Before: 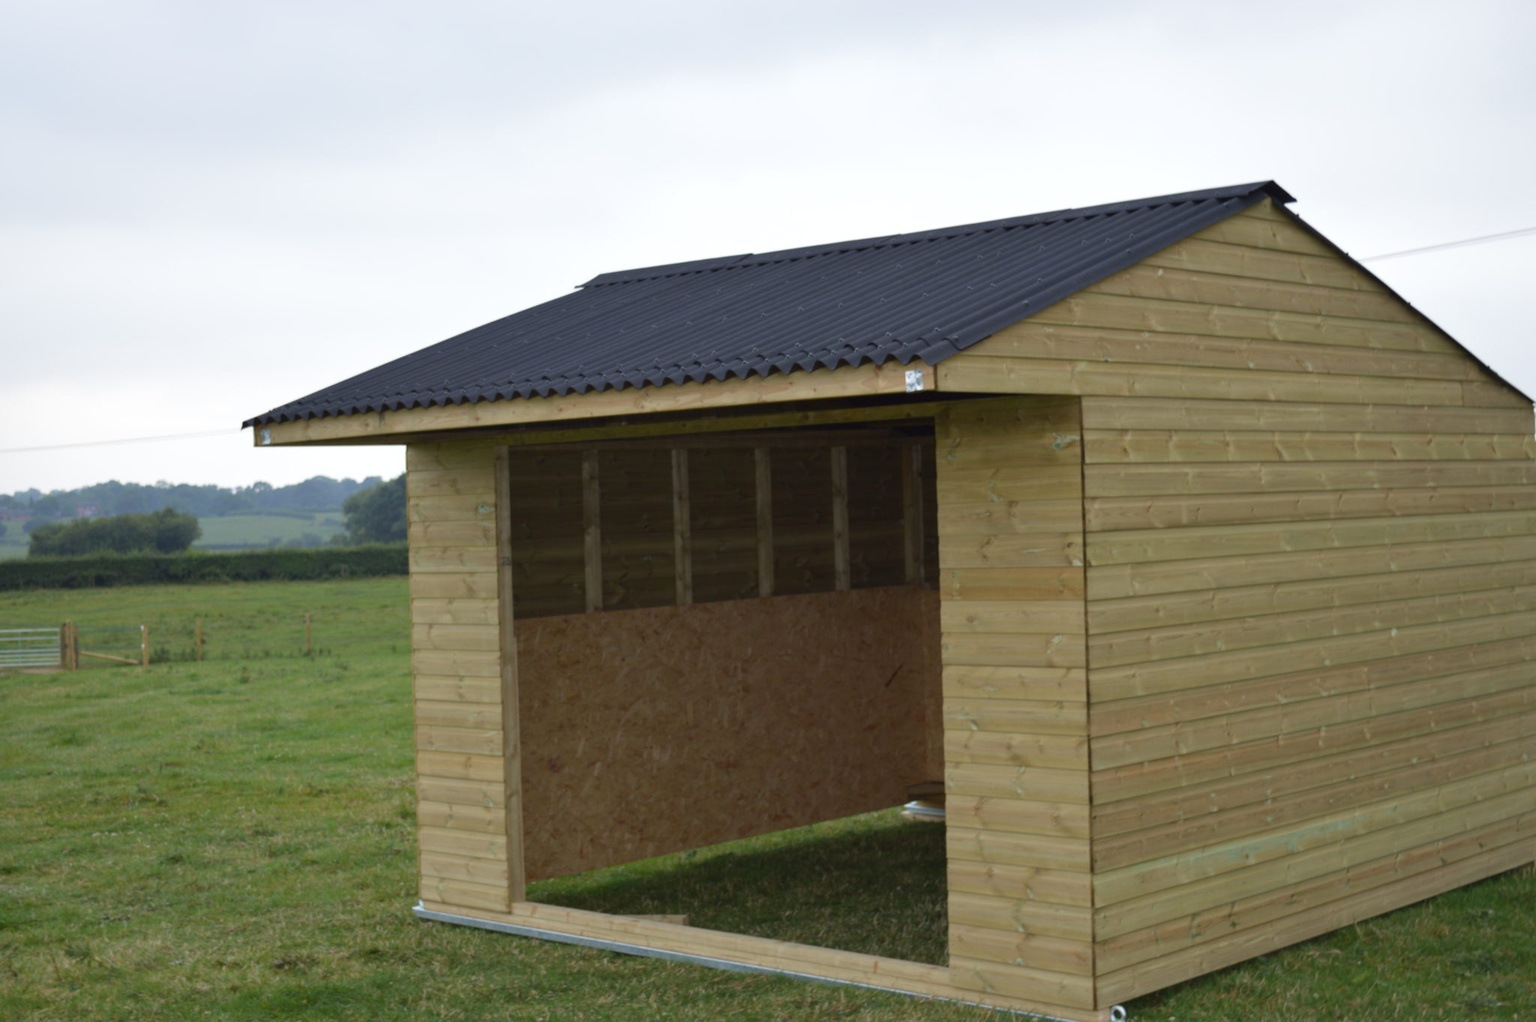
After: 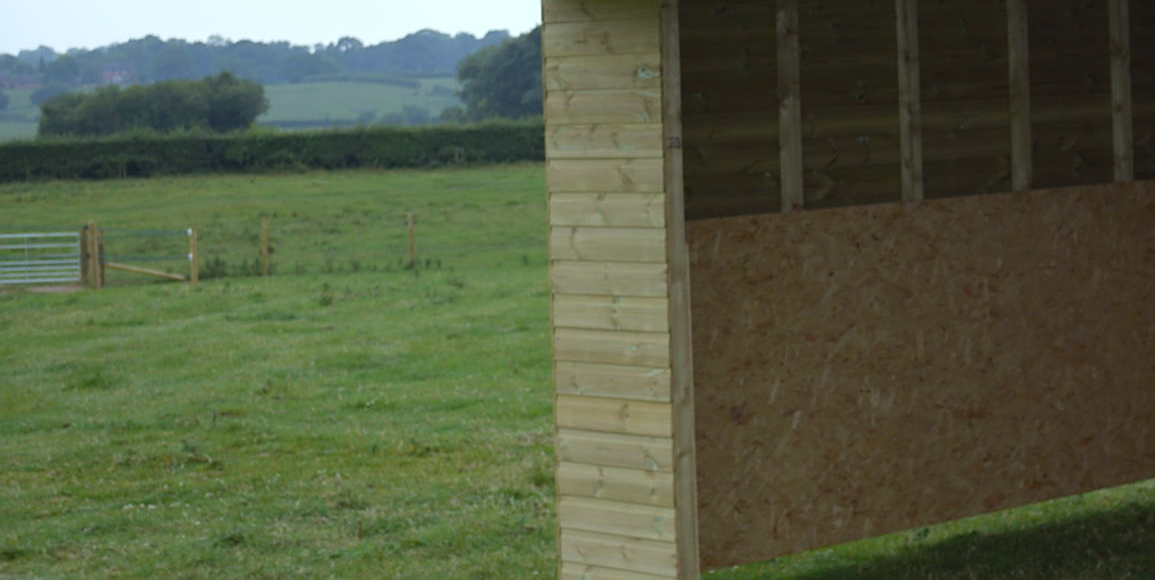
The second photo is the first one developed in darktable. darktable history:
white balance: red 0.925, blue 1.046
sharpen: on, module defaults
crop: top 44.483%, right 43.593%, bottom 12.892%
